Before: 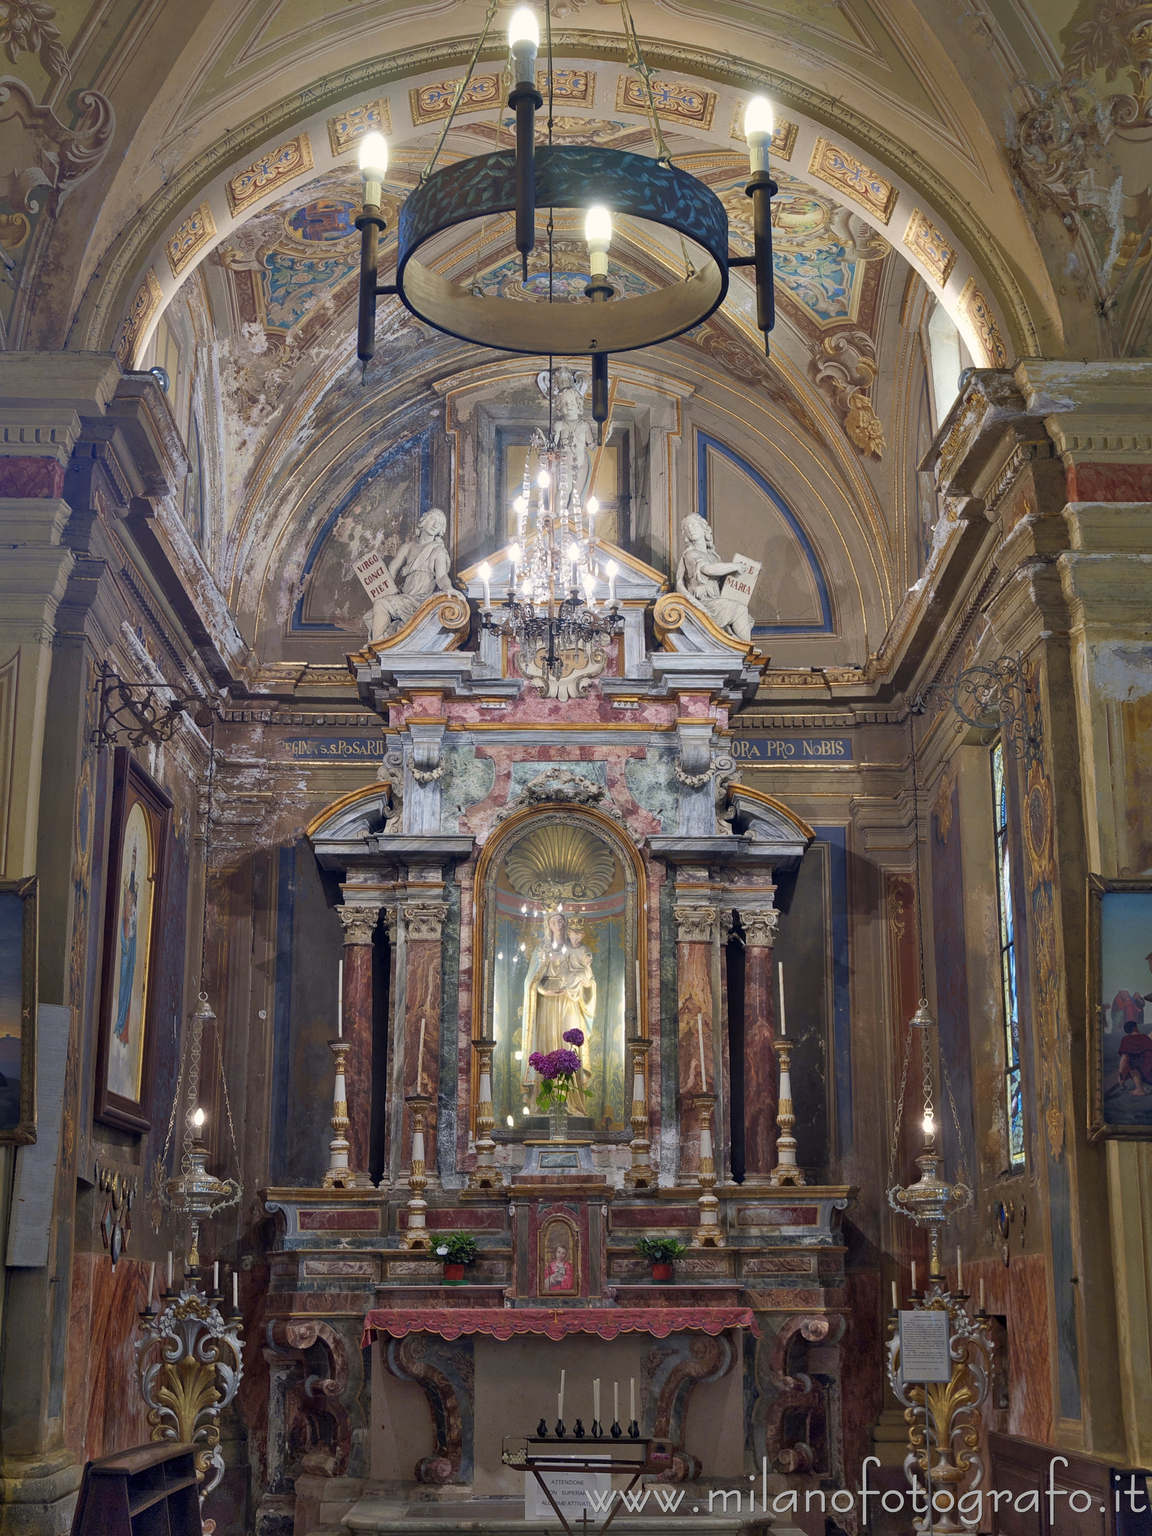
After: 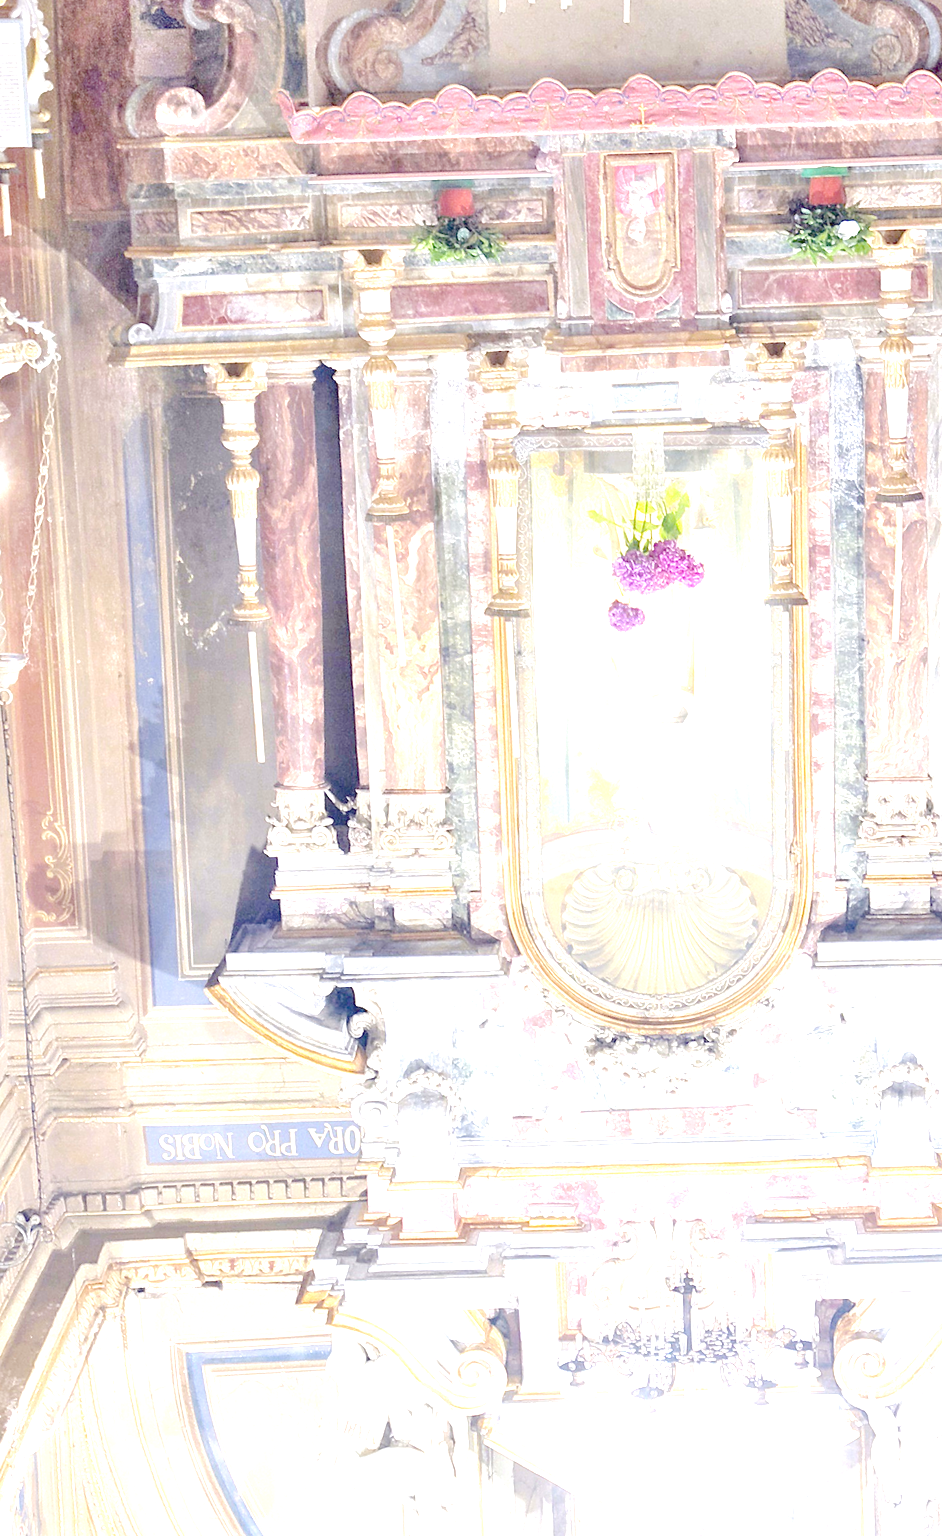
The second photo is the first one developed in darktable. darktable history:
orientation "rotate by 180 degrees": orientation rotate 180°
rotate and perspective: rotation -1.75°, automatic cropping off
exposure: exposure 1.061 EV
tone equalizer "contrast tone curve: soft": -8 EV -0.417 EV, -7 EV -0.389 EV, -6 EV -0.333 EV, -5 EV -0.222 EV, -3 EV 0.222 EV, -2 EV 0.333 EV, -1 EV 0.389 EV, +0 EV 0.417 EV, edges refinement/feathering 500, mask exposure compensation -1.57 EV, preserve details no
crop: left 20.248%, top 10.86%, right 35.675%, bottom 34.321%
